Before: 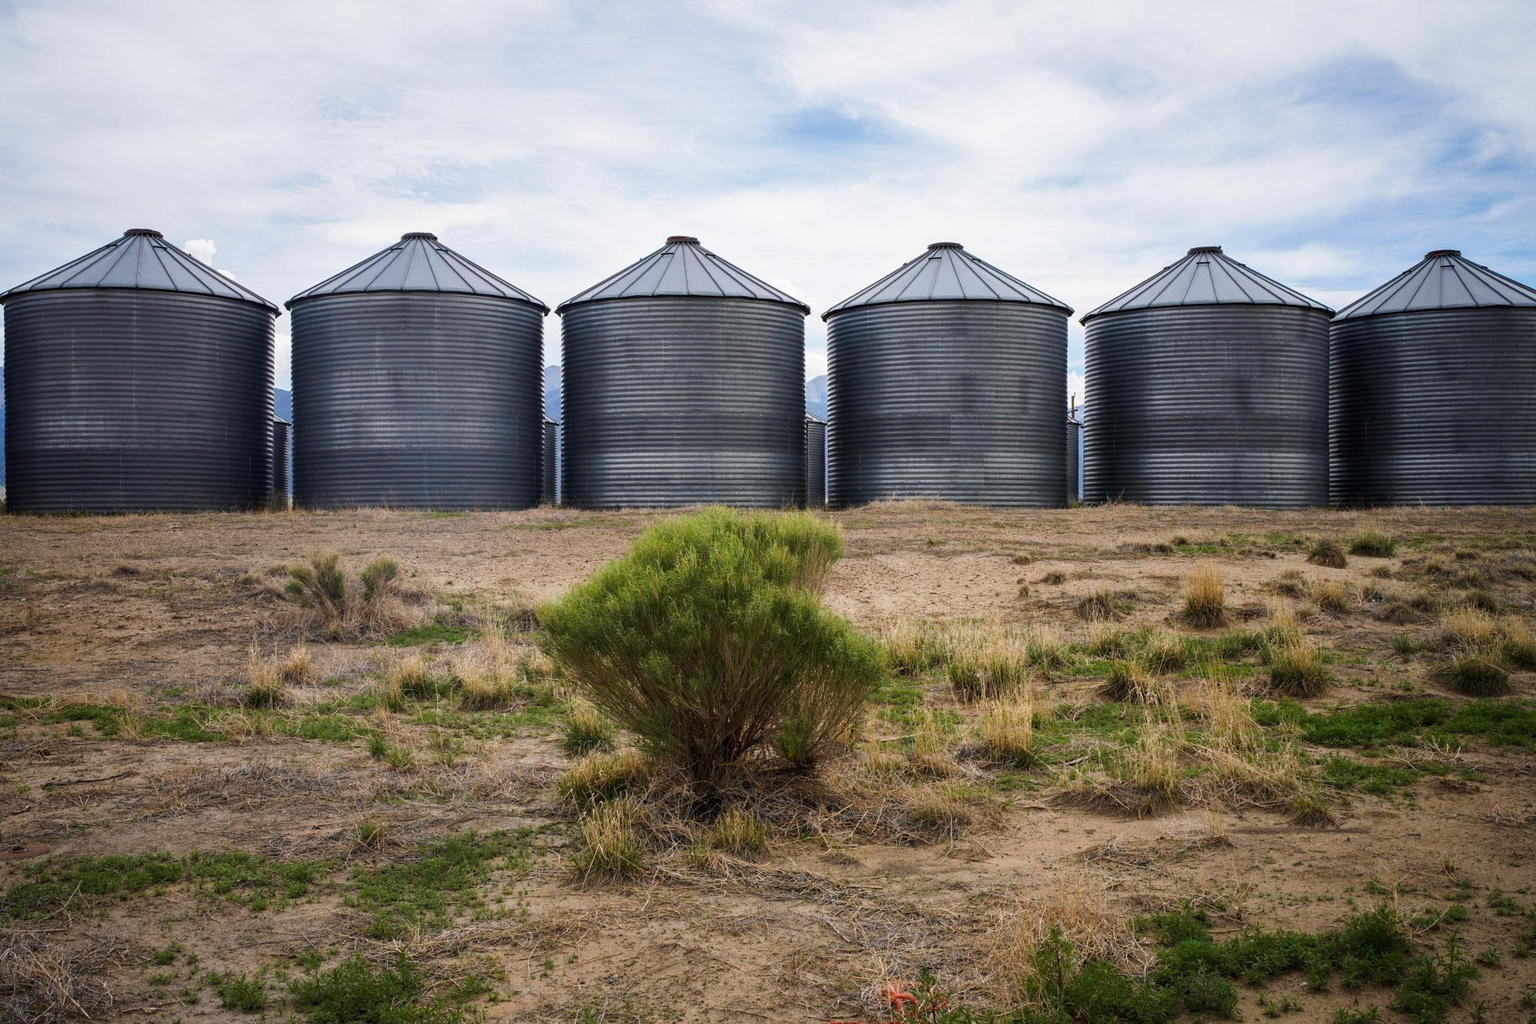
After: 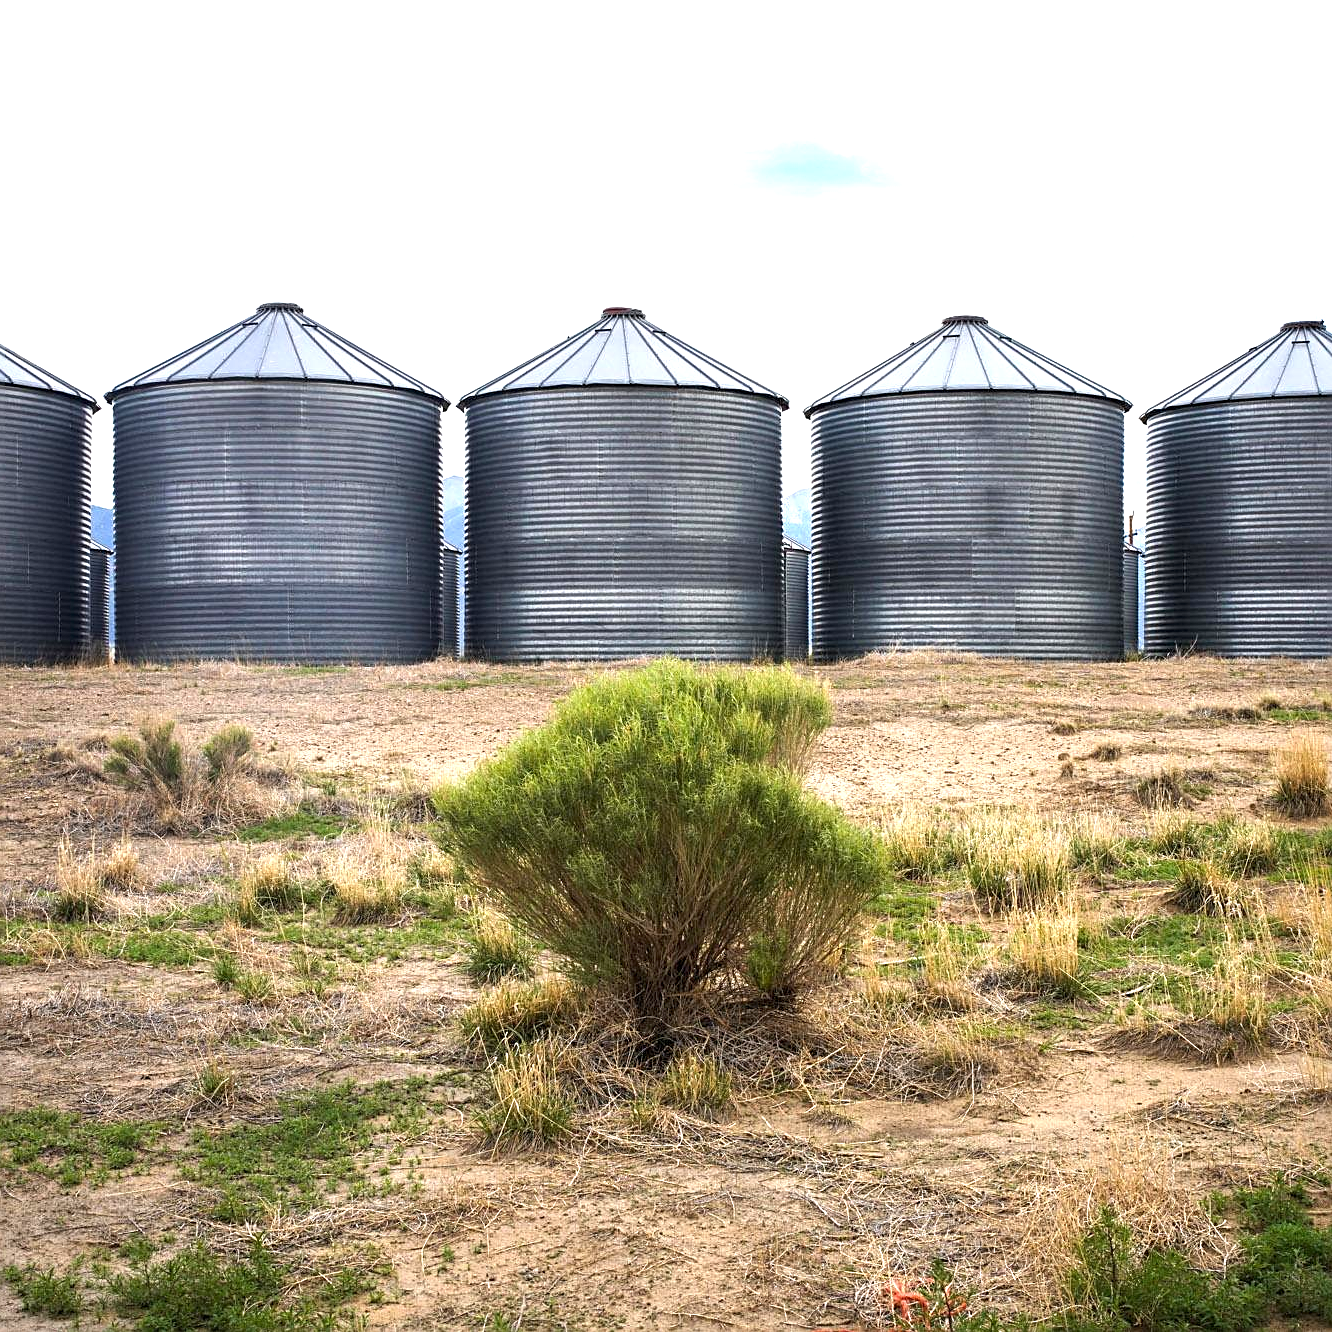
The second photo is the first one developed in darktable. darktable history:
crop and rotate: left 13.33%, right 20.052%
sharpen: on, module defaults
exposure: exposure 1.062 EV, compensate highlight preservation false
